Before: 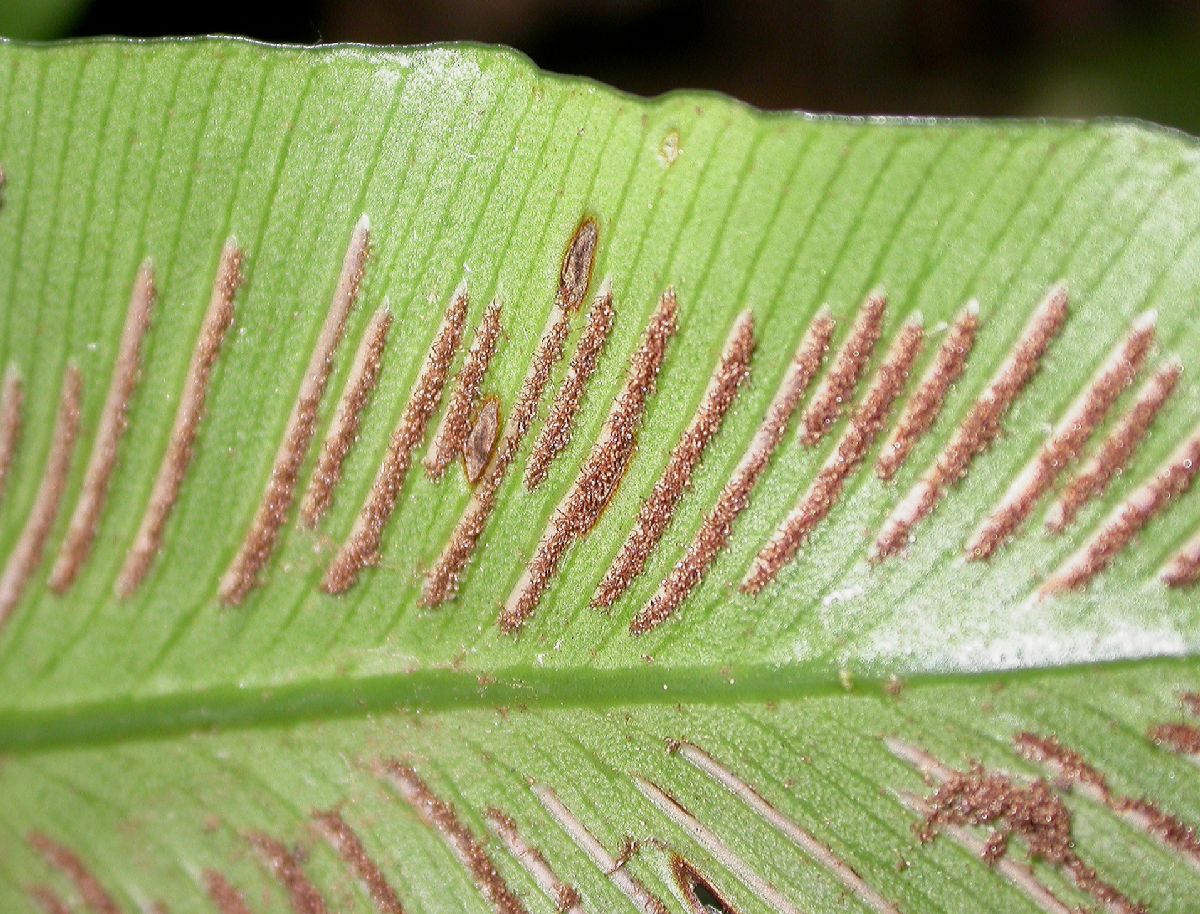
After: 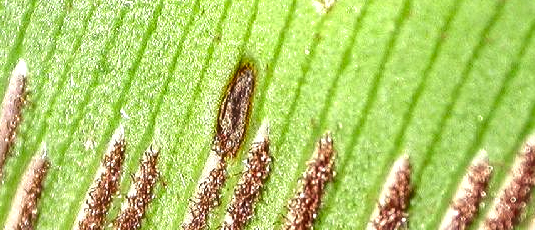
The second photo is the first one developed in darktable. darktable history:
shadows and highlights: soften with gaussian
crop: left 28.627%, top 16.854%, right 26.755%, bottom 57.975%
tone equalizer: edges refinement/feathering 500, mask exposure compensation -1.57 EV, preserve details no
local contrast: detail 118%
exposure: black level correction 0.001, exposure 0.499 EV, compensate highlight preservation false
